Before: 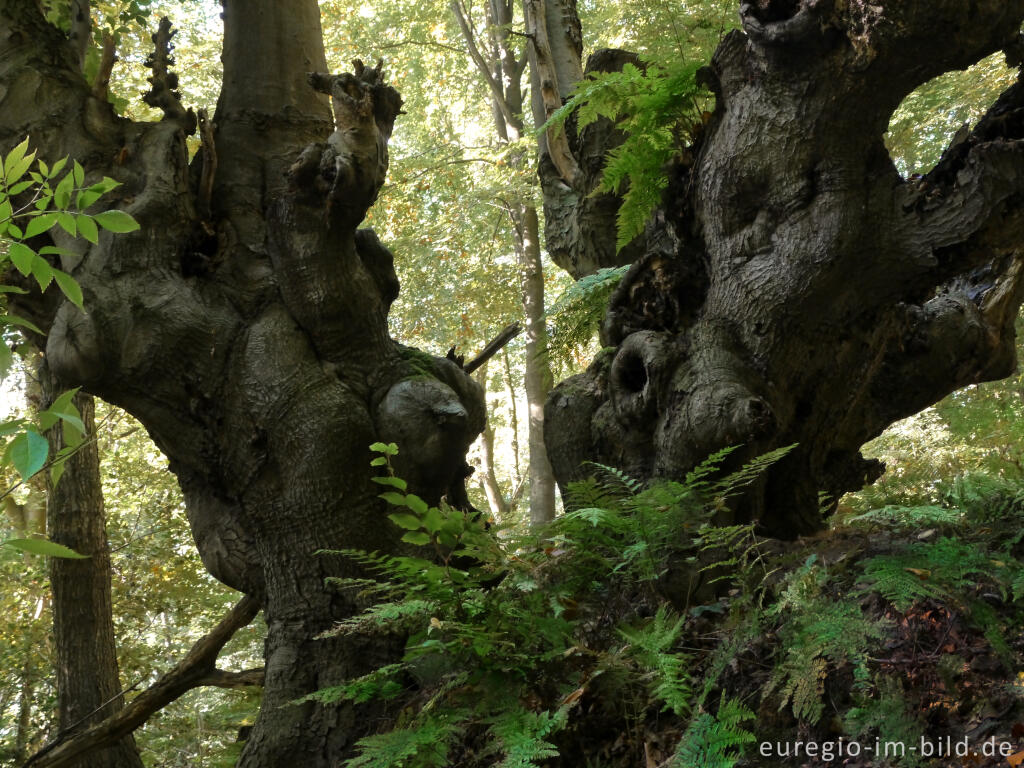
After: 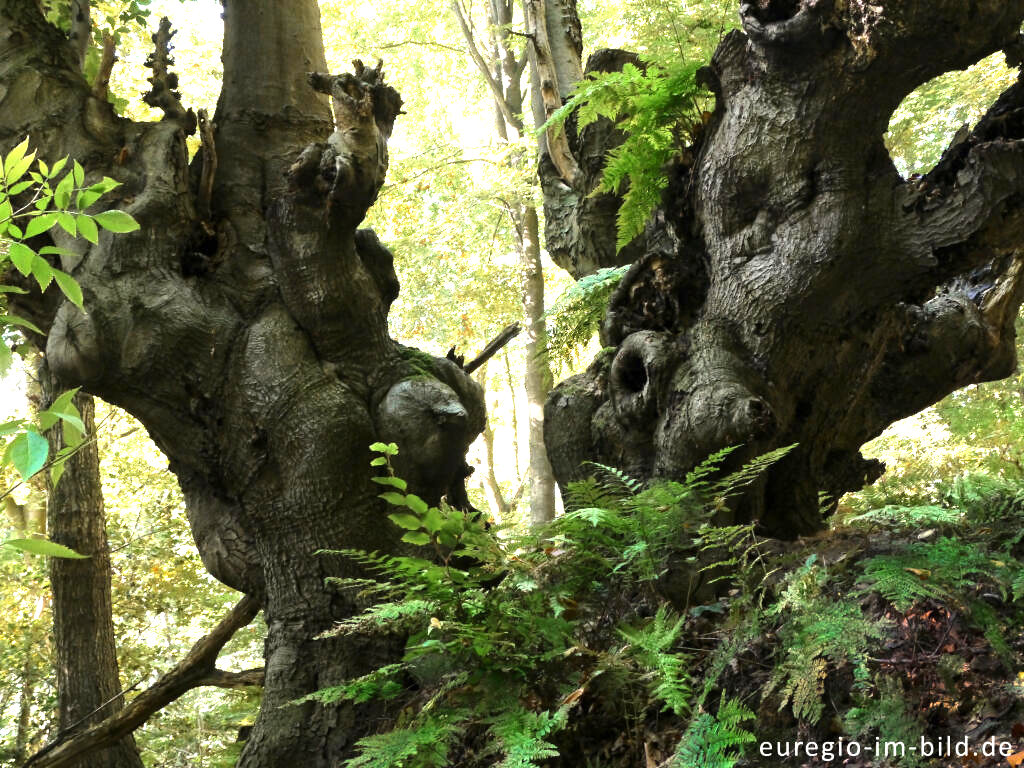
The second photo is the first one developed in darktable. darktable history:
exposure: exposure 1.143 EV, compensate highlight preservation false
tone equalizer: -8 EV -0.417 EV, -7 EV -0.383 EV, -6 EV -0.349 EV, -5 EV -0.184 EV, -3 EV 0.192 EV, -2 EV 0.334 EV, -1 EV 0.367 EV, +0 EV 0.396 EV, edges refinement/feathering 500, mask exposure compensation -1.57 EV, preserve details no
